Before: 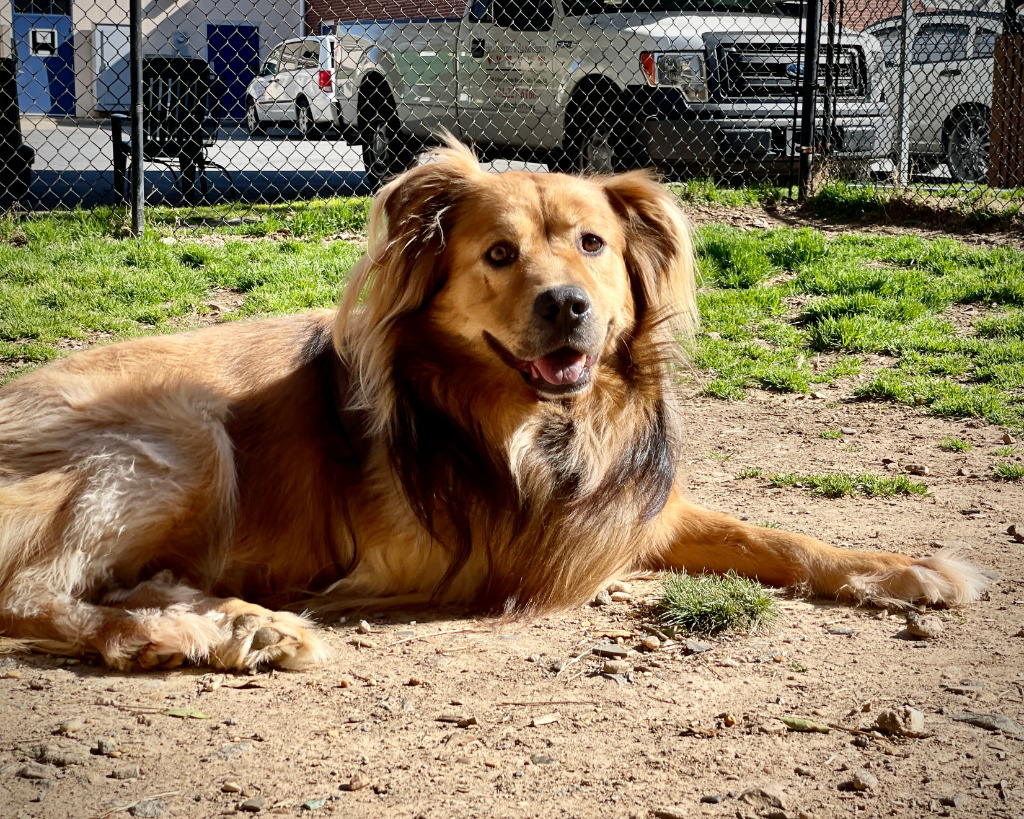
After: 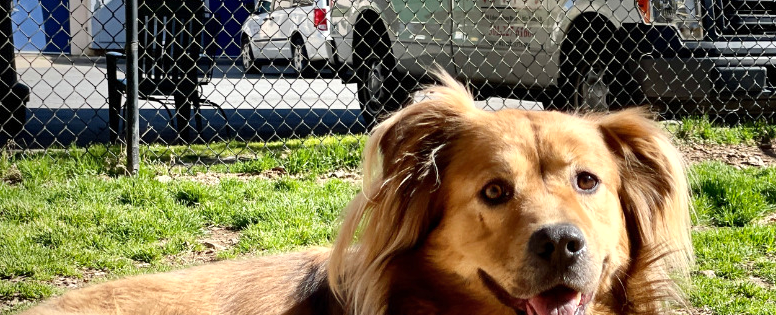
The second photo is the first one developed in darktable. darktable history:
exposure: exposure 0.202 EV, compensate exposure bias true, compensate highlight preservation false
crop: left 0.583%, top 7.645%, right 23.561%, bottom 53.825%
shadows and highlights: soften with gaussian
